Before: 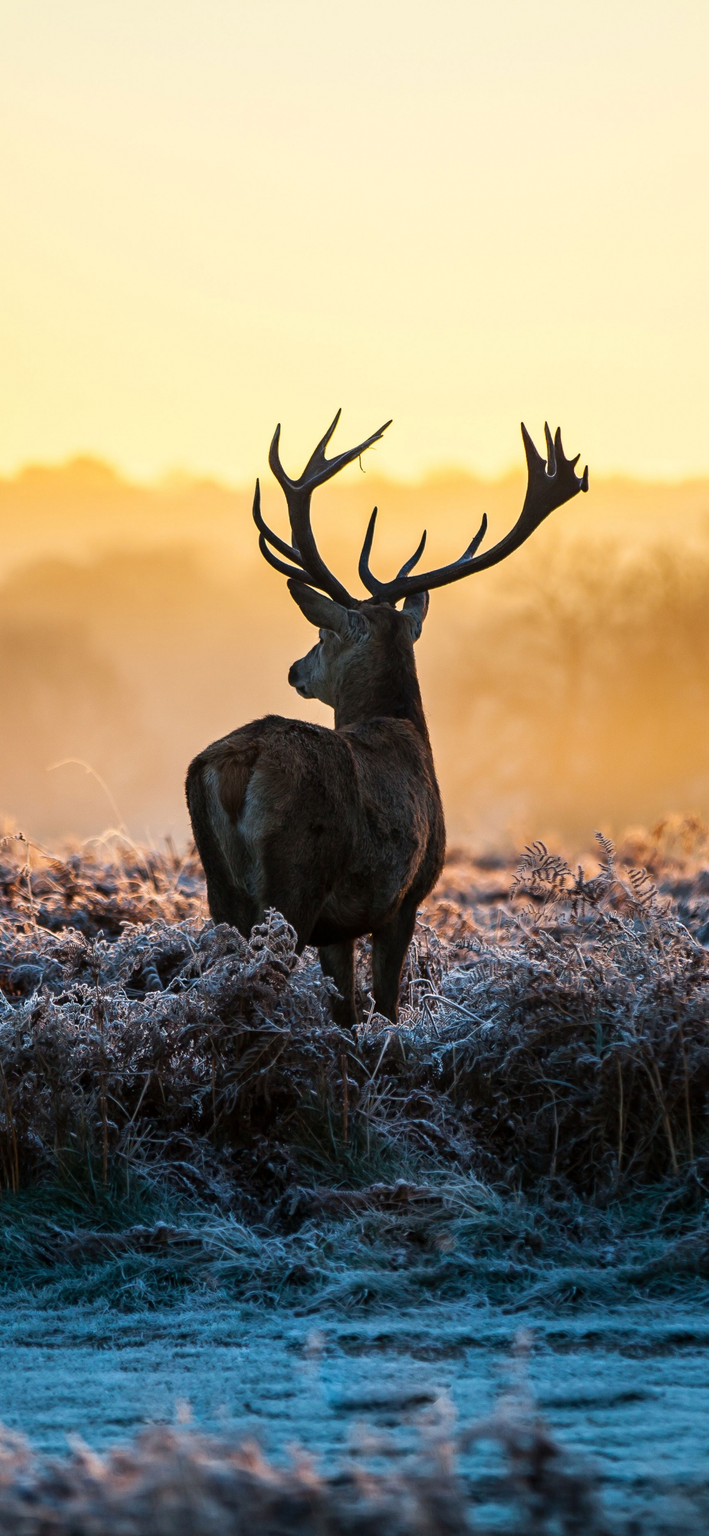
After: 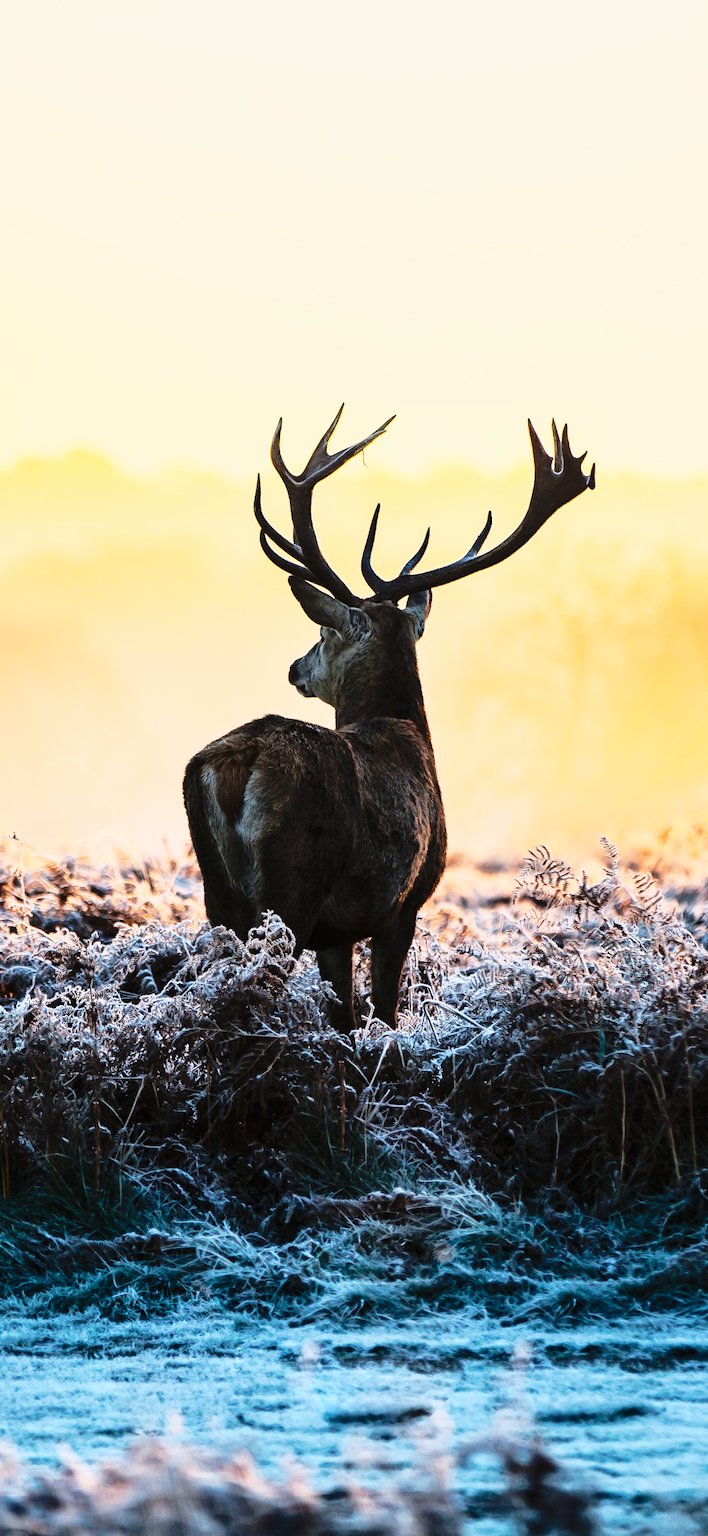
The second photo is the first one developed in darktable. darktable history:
crop and rotate: angle -0.483°
base curve: curves: ch0 [(0, 0) (0.026, 0.03) (0.109, 0.232) (0.351, 0.748) (0.669, 0.968) (1, 1)]
tone curve: curves: ch0 [(0, 0.012) (0.144, 0.137) (0.326, 0.386) (0.489, 0.573) (0.656, 0.763) (0.849, 0.902) (1, 0.974)]; ch1 [(0, 0) (0.366, 0.367) (0.475, 0.453) (0.494, 0.493) (0.504, 0.497) (0.544, 0.579) (0.562, 0.619) (0.622, 0.694) (1, 1)]; ch2 [(0, 0) (0.333, 0.346) (0.375, 0.375) (0.424, 0.43) (0.476, 0.492) (0.502, 0.503) (0.533, 0.541) (0.572, 0.615) (0.605, 0.656) (0.641, 0.709) (1, 1)], preserve colors none
